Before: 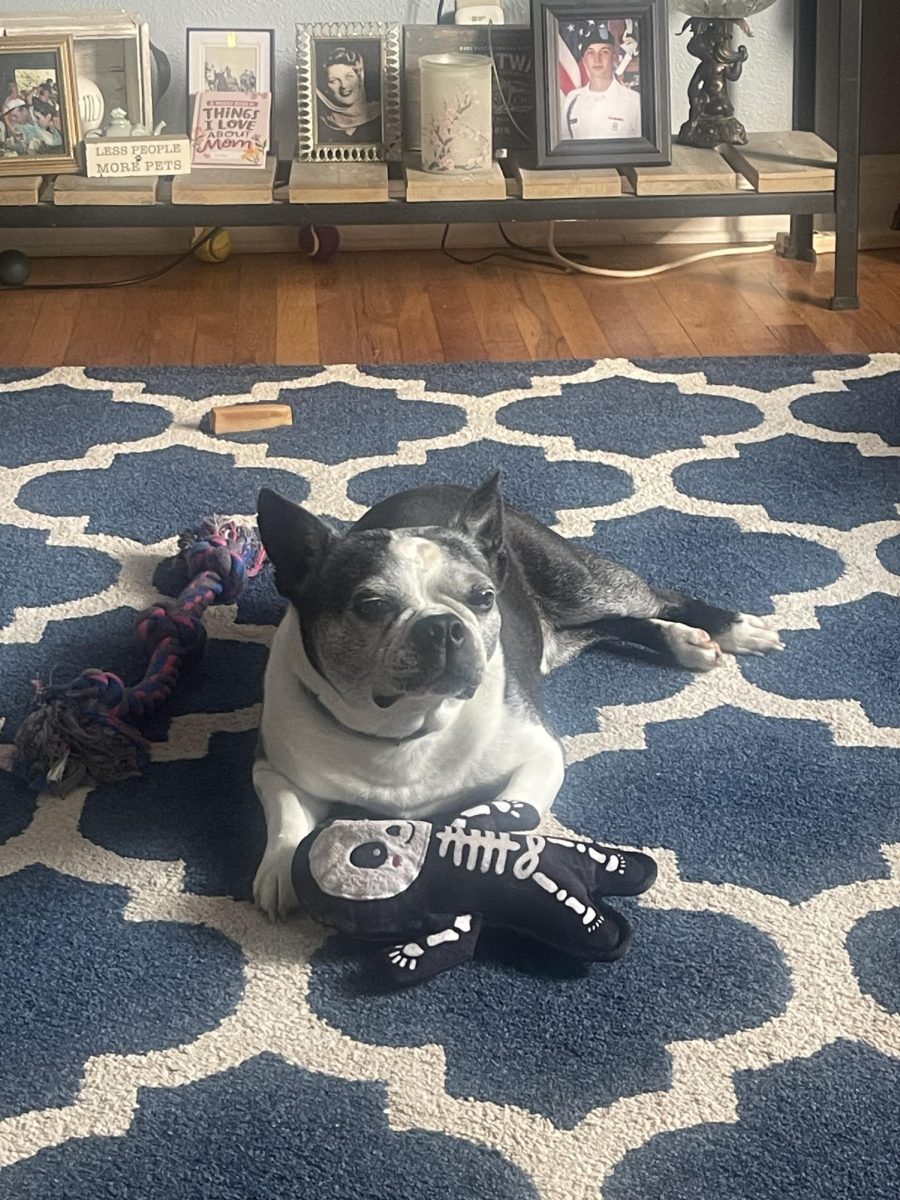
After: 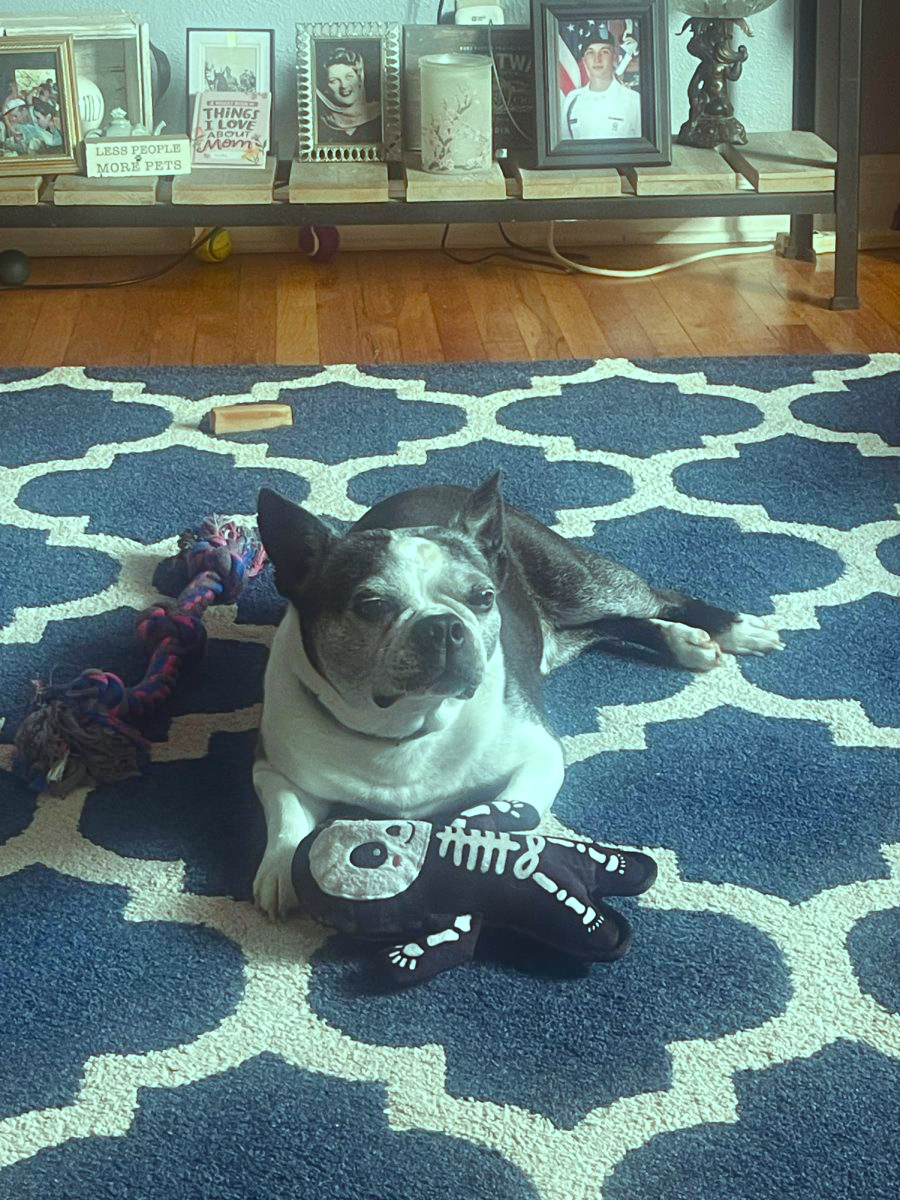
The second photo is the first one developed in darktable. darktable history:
color balance rgb: highlights gain › chroma 5.407%, highlights gain › hue 195.59°, global offset › luminance 0.691%, perceptual saturation grading › global saturation 13.567%, perceptual saturation grading › highlights -30.408%, perceptual saturation grading › shadows 51.191%, global vibrance 20%
